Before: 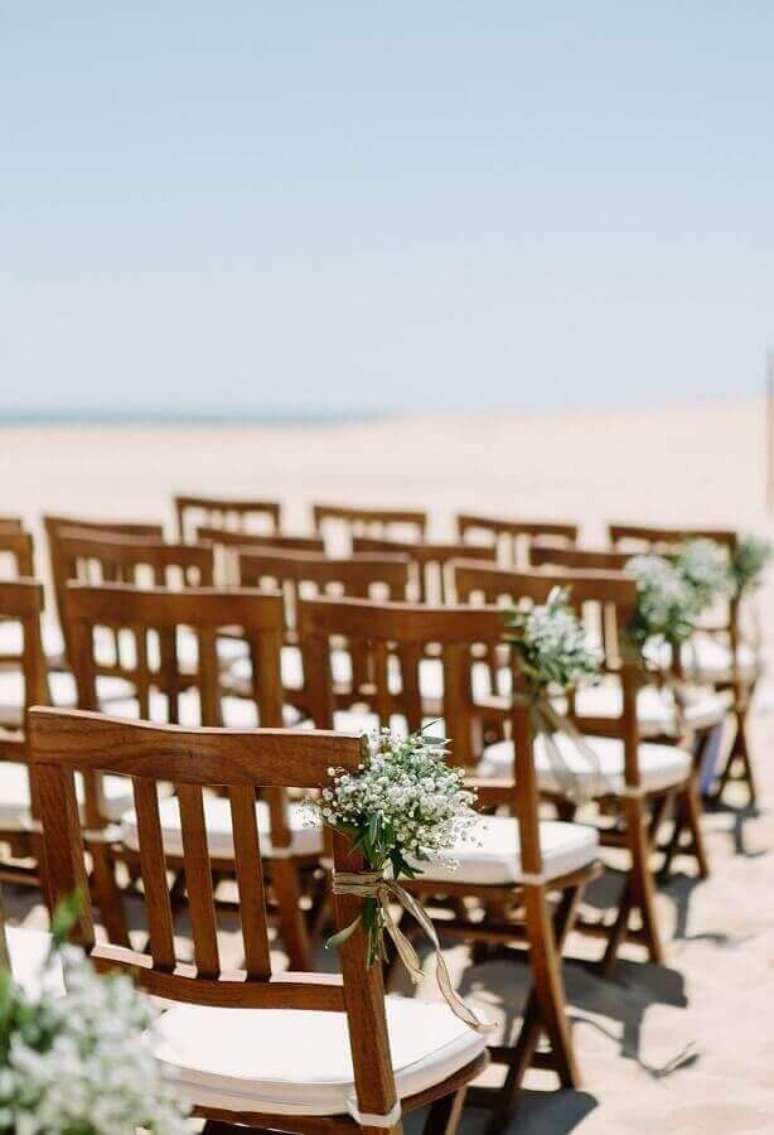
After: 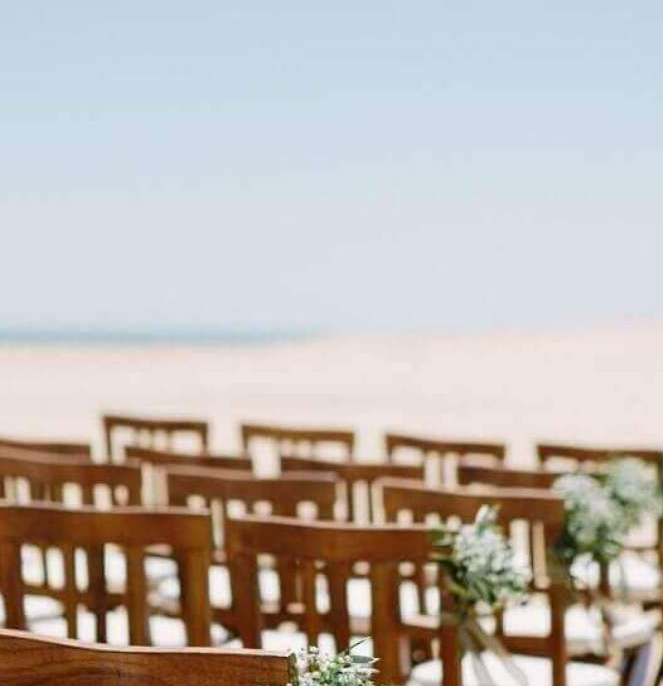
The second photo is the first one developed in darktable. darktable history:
crop and rotate: left 9.345%, top 7.22%, right 4.982%, bottom 32.331%
